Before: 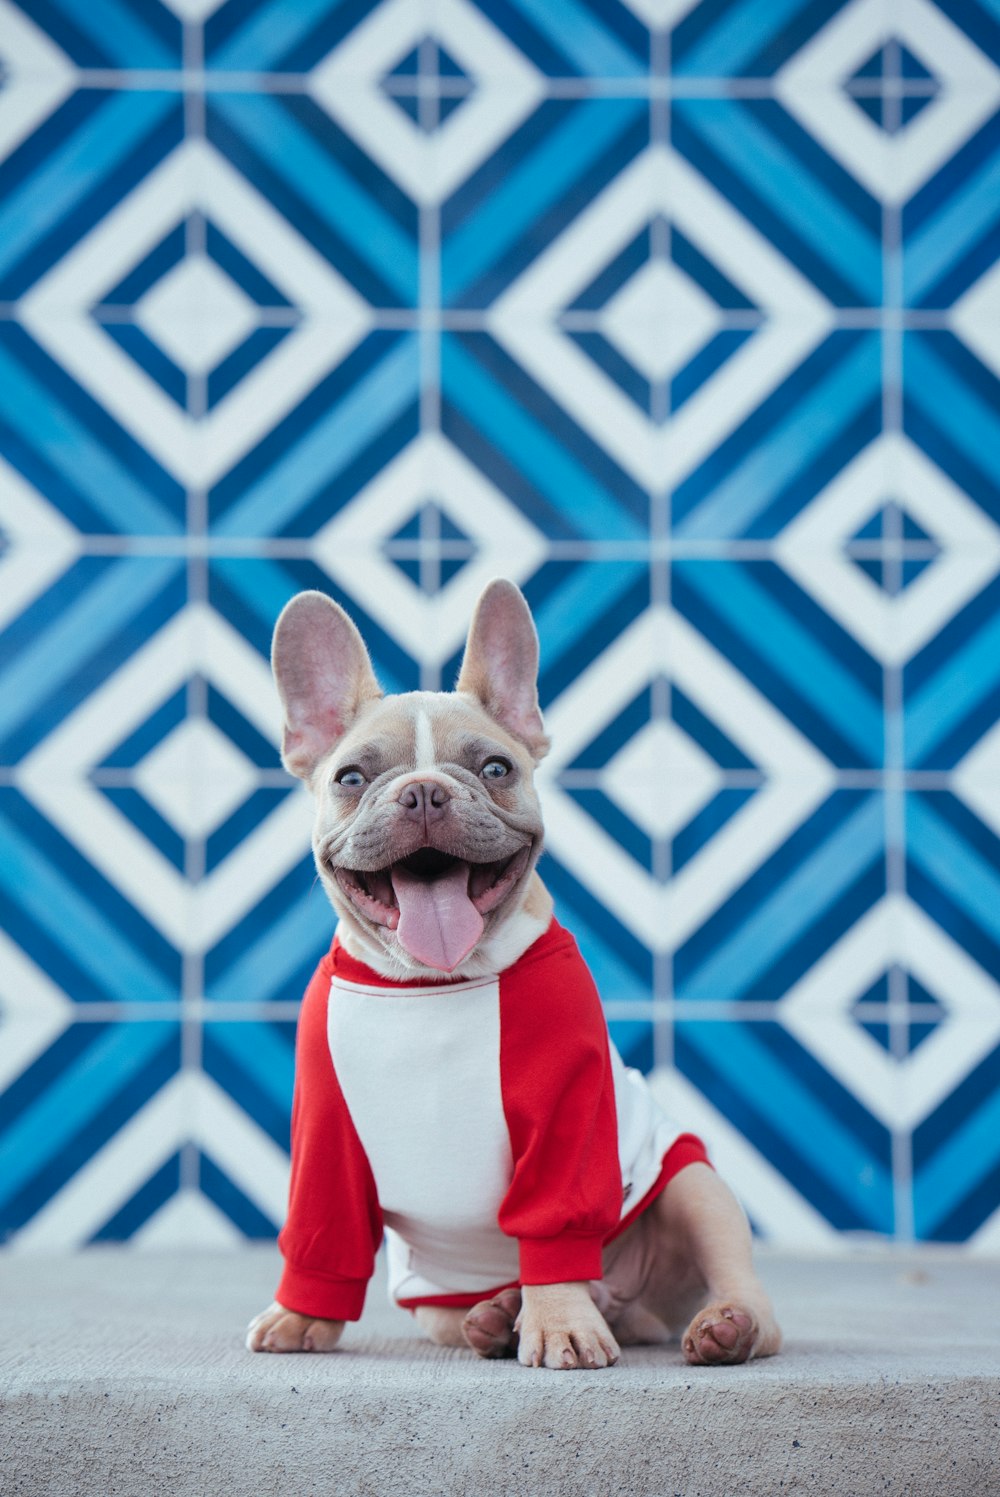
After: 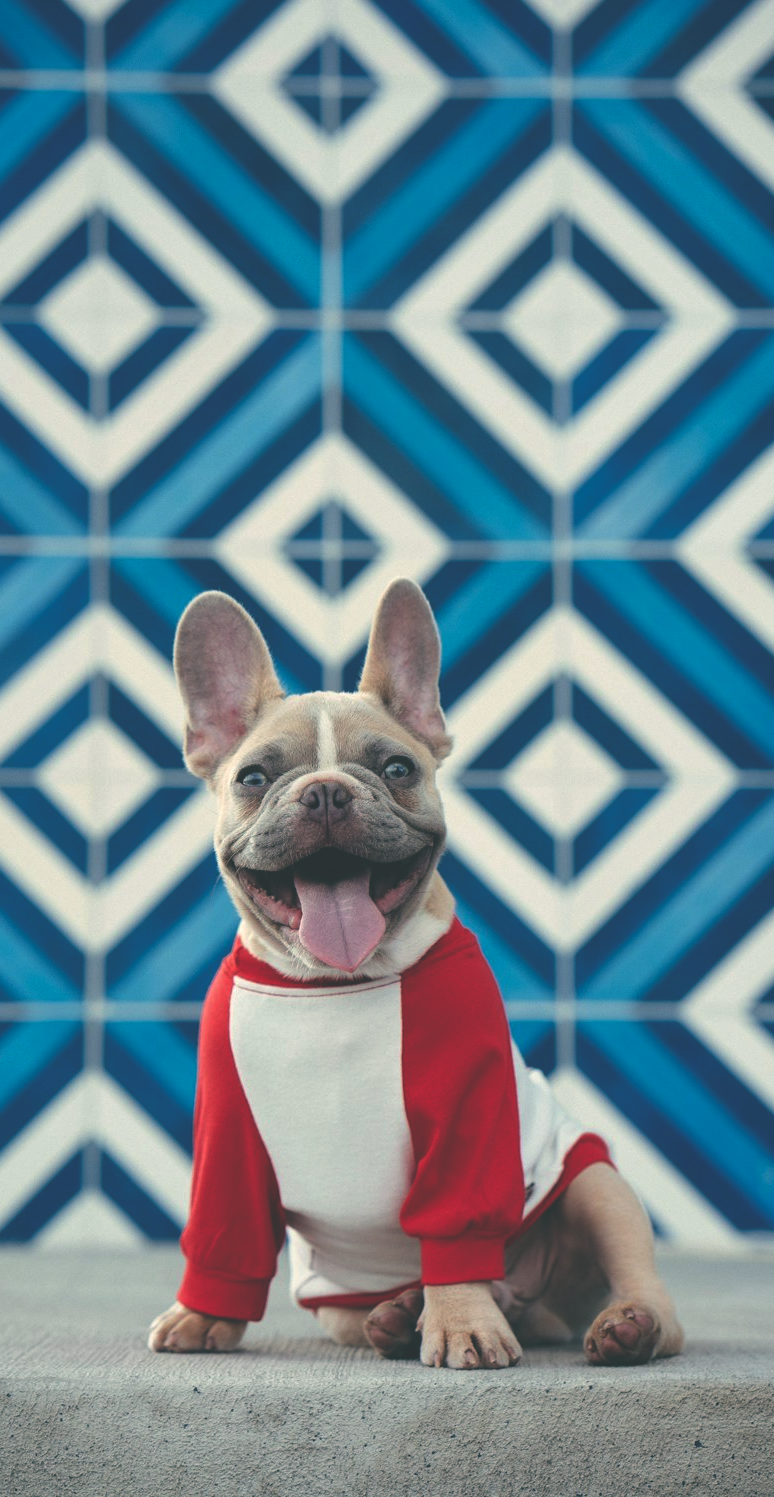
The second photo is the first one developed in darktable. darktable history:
color balance: lift [1.005, 0.99, 1.007, 1.01], gamma [1, 0.979, 1.011, 1.021], gain [0.923, 1.098, 1.025, 0.902], input saturation 90.45%, contrast 7.73%, output saturation 105.91%
rgb curve: curves: ch0 [(0, 0.186) (0.314, 0.284) (0.775, 0.708) (1, 1)], compensate middle gray true, preserve colors none
crop: left 9.88%, right 12.664%
tone equalizer: on, module defaults
